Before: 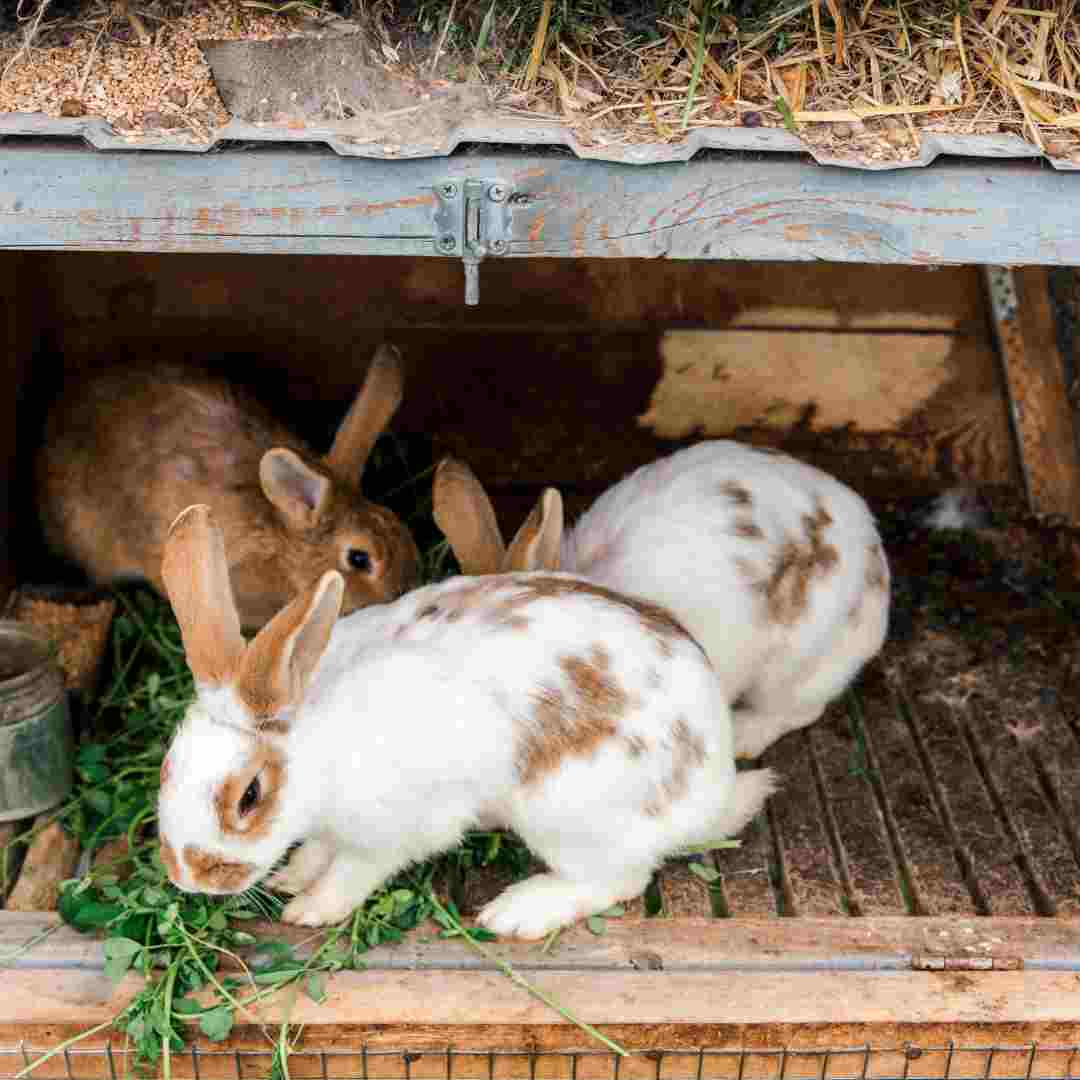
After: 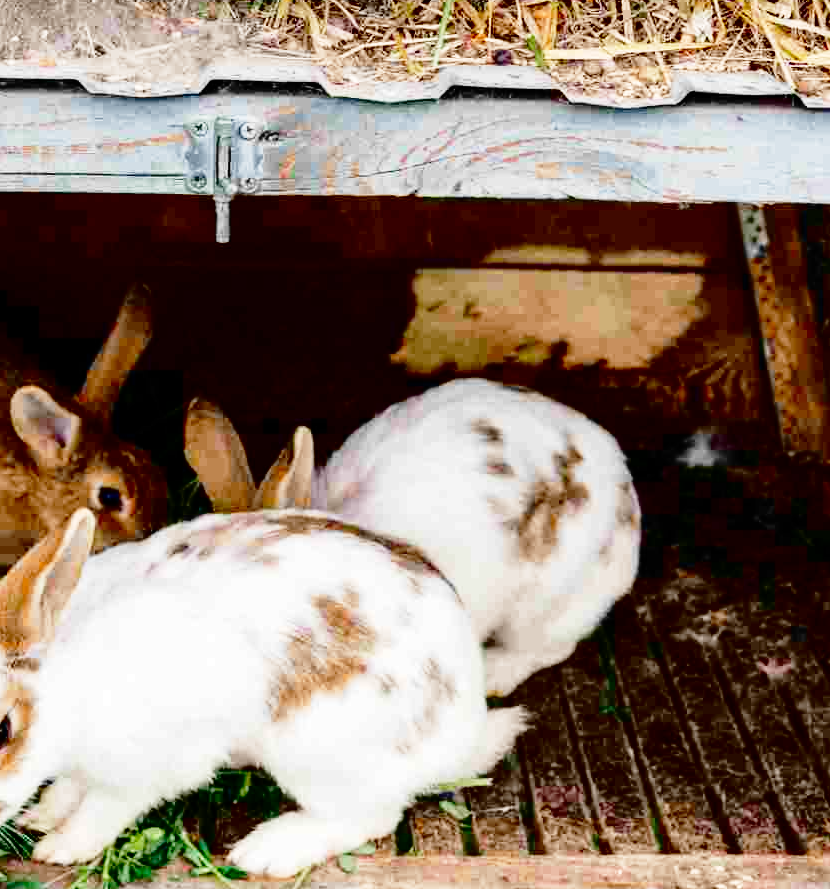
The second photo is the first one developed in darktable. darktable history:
crop: left 23.095%, top 5.827%, bottom 11.854%
fill light: exposure -2 EV, width 8.6
contrast brightness saturation: brightness -0.2, saturation 0.08
base curve: curves: ch0 [(0, 0) (0.028, 0.03) (0.121, 0.232) (0.46, 0.748) (0.859, 0.968) (1, 1)], preserve colors none
